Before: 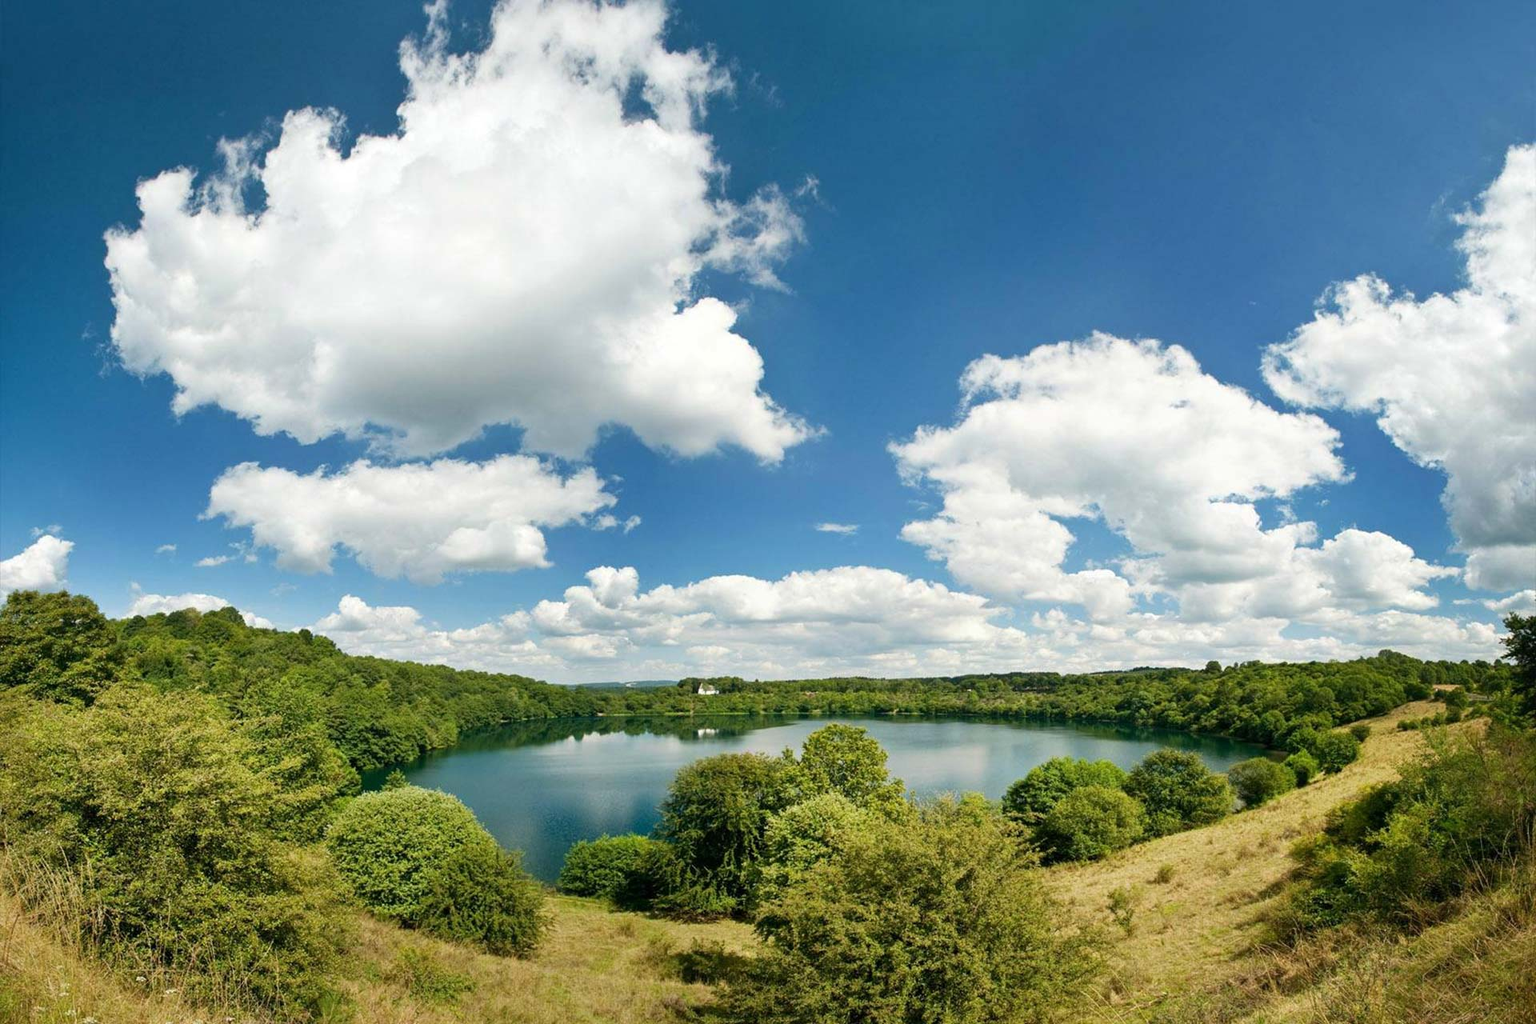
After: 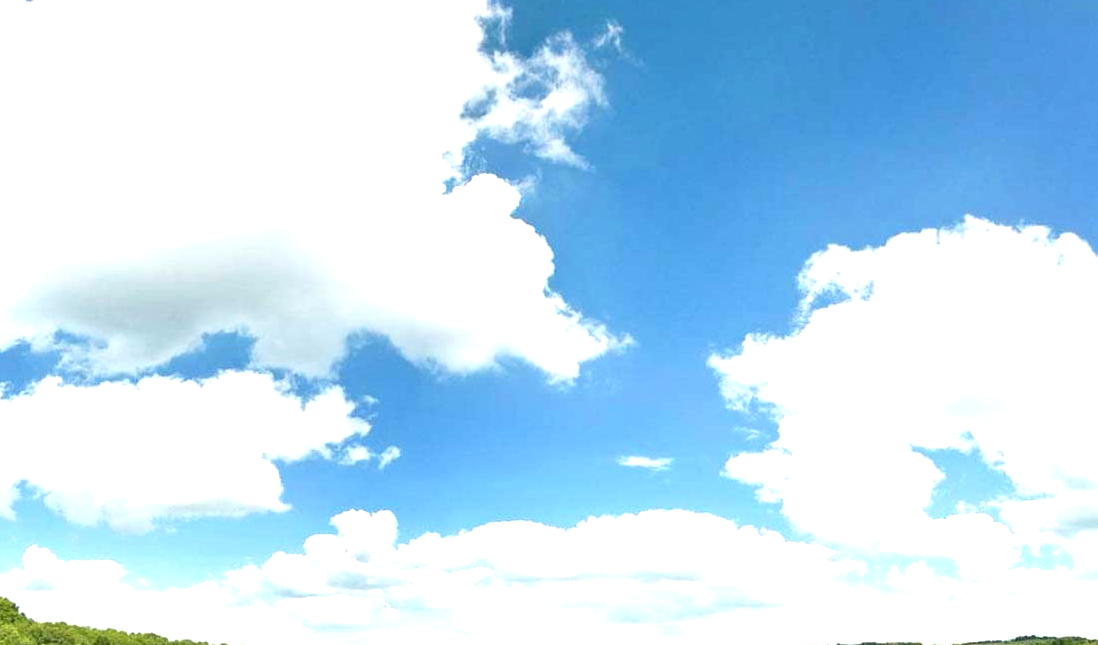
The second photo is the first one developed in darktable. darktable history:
exposure: black level correction 0, exposure 1.1 EV, compensate exposure bias true, compensate highlight preservation false
crop: left 20.932%, top 15.471%, right 21.848%, bottom 34.081%
